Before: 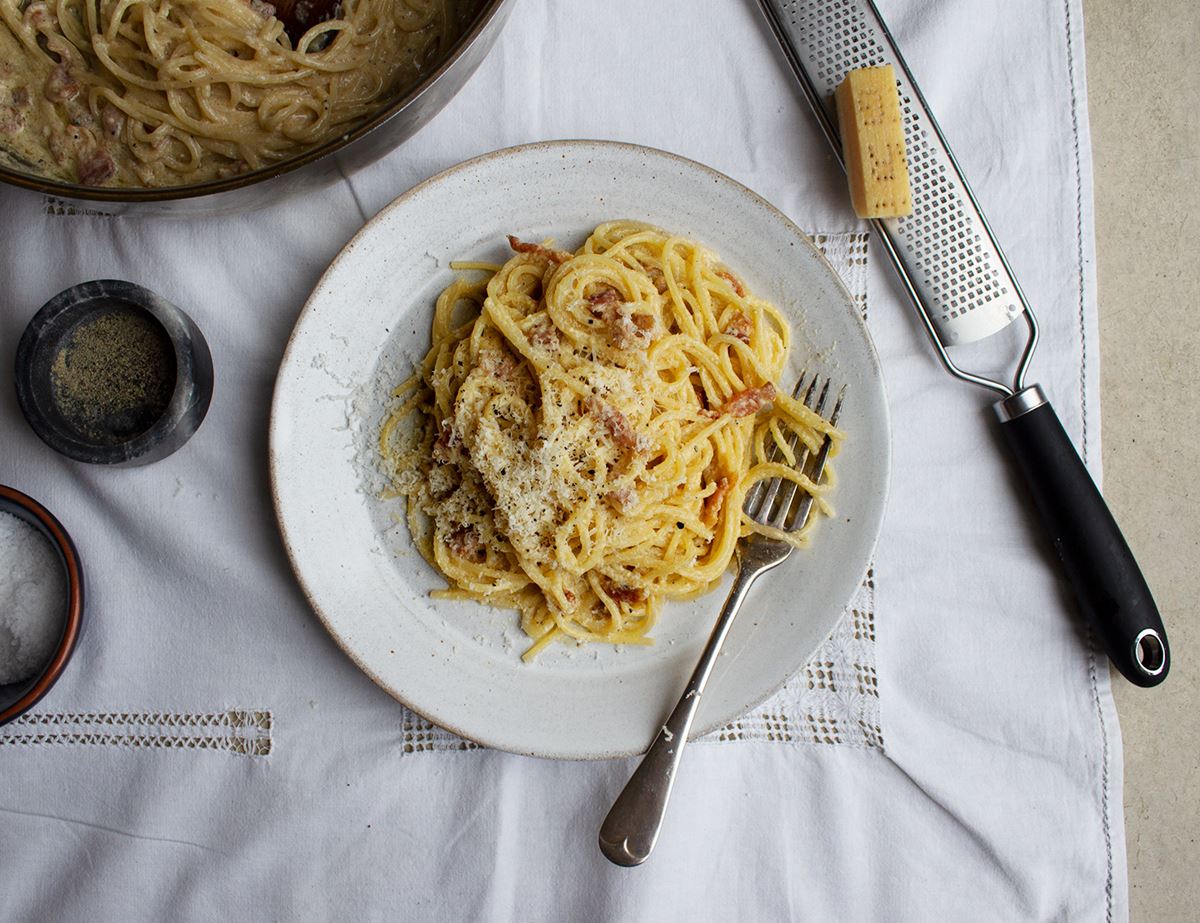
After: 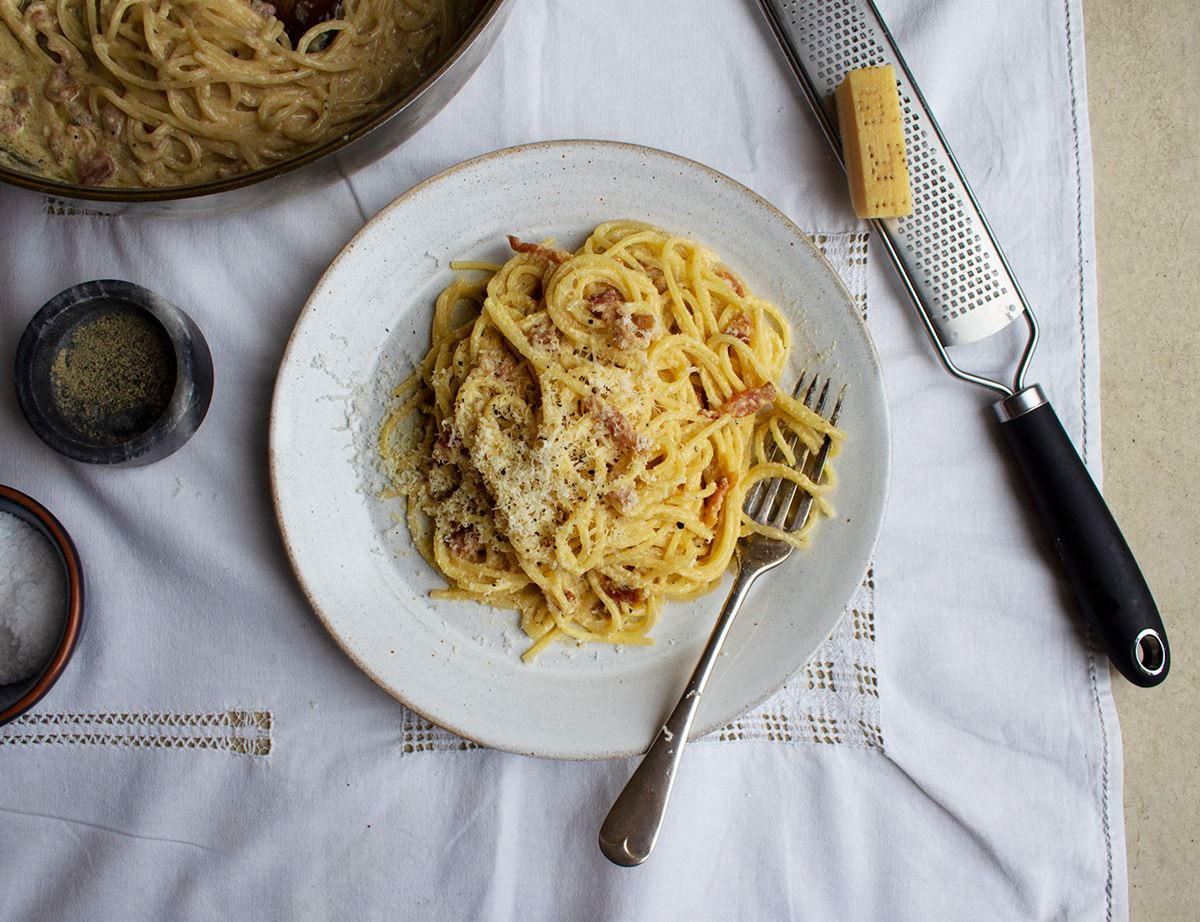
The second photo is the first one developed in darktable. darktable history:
crop: bottom 0.064%
velvia: on, module defaults
